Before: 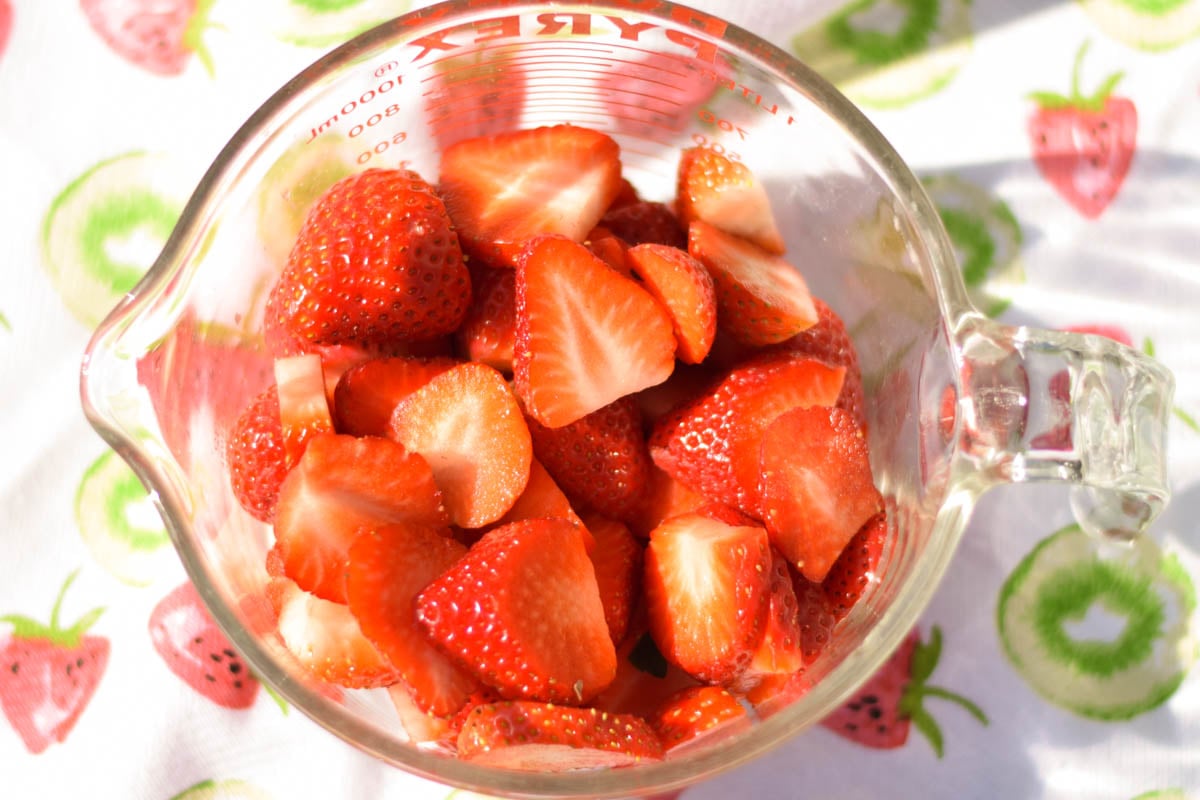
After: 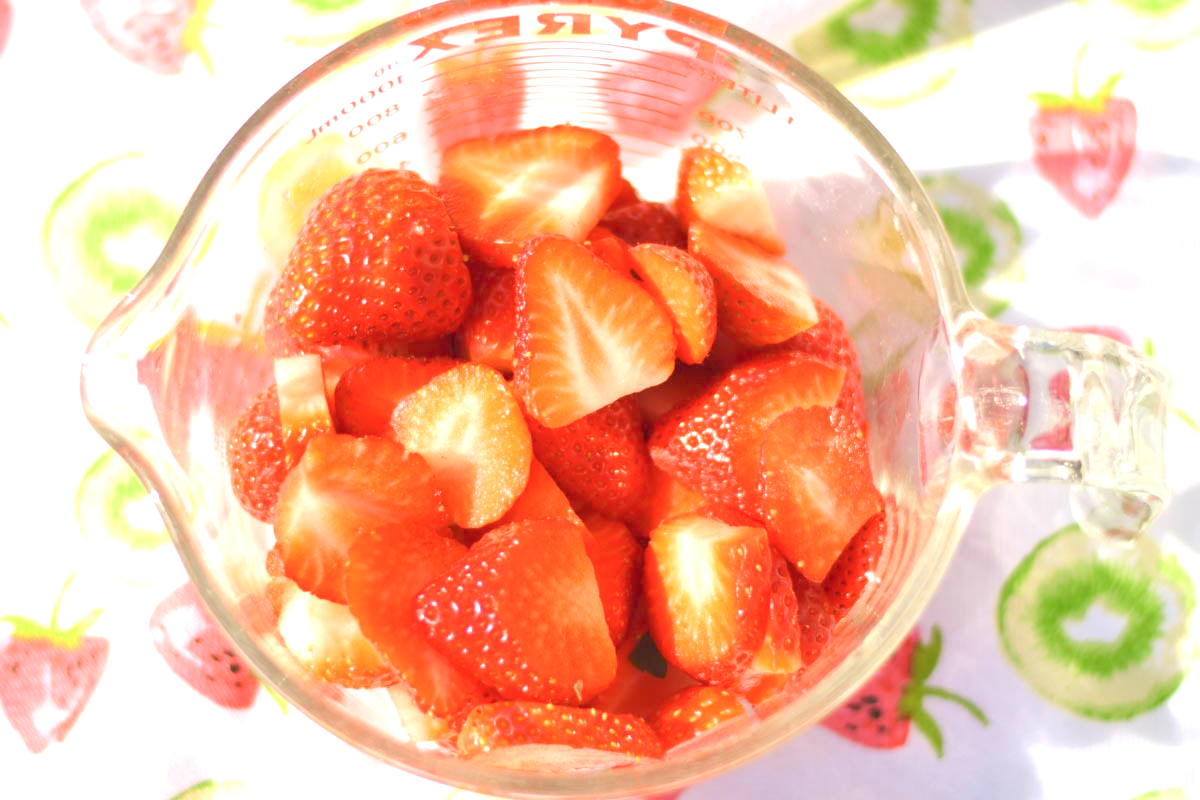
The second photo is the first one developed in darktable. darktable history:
exposure: black level correction 0, exposure 1.6 EV, compensate exposure bias true, compensate highlight preservation false
color balance rgb: contrast -30%
